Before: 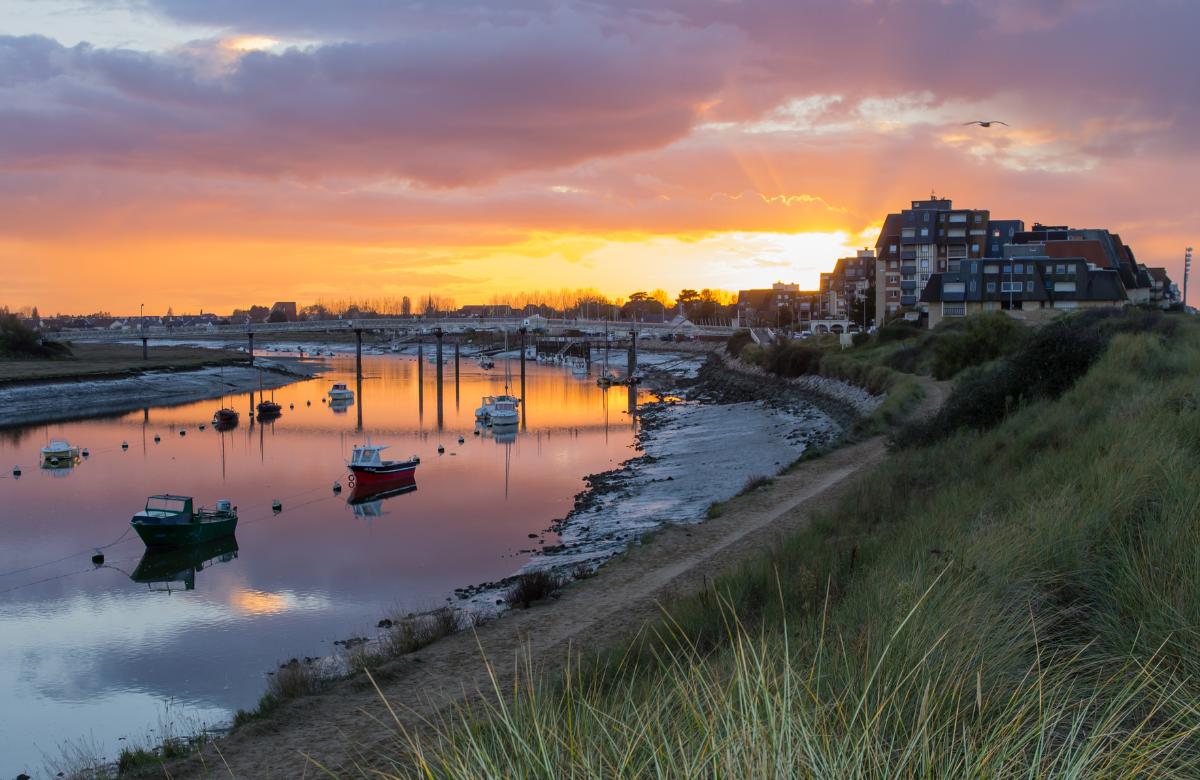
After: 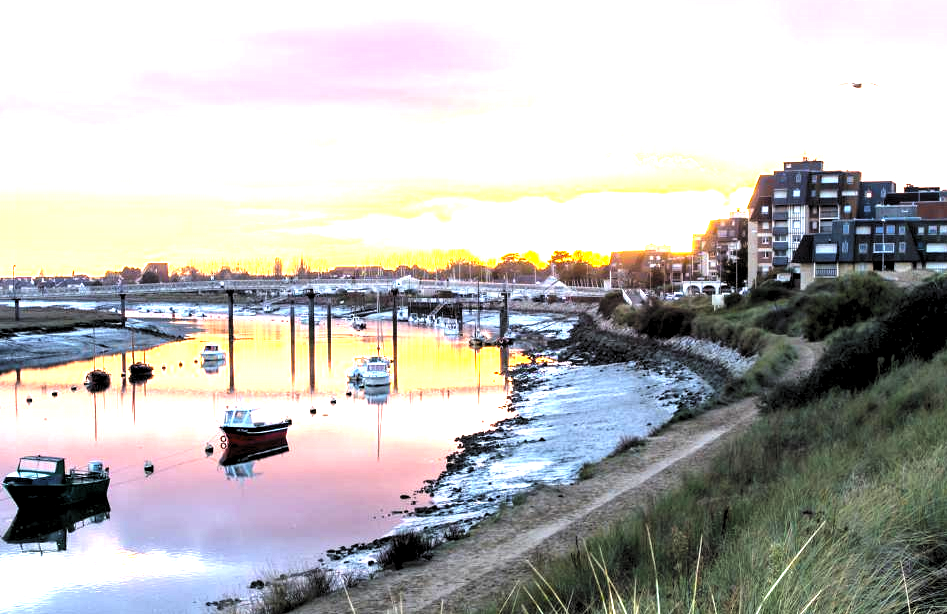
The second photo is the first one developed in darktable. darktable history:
exposure: exposure 1.993 EV, compensate highlight preservation false
levels: levels [0.182, 0.542, 0.902]
crop and rotate: left 10.726%, top 5.079%, right 10.318%, bottom 16.198%
